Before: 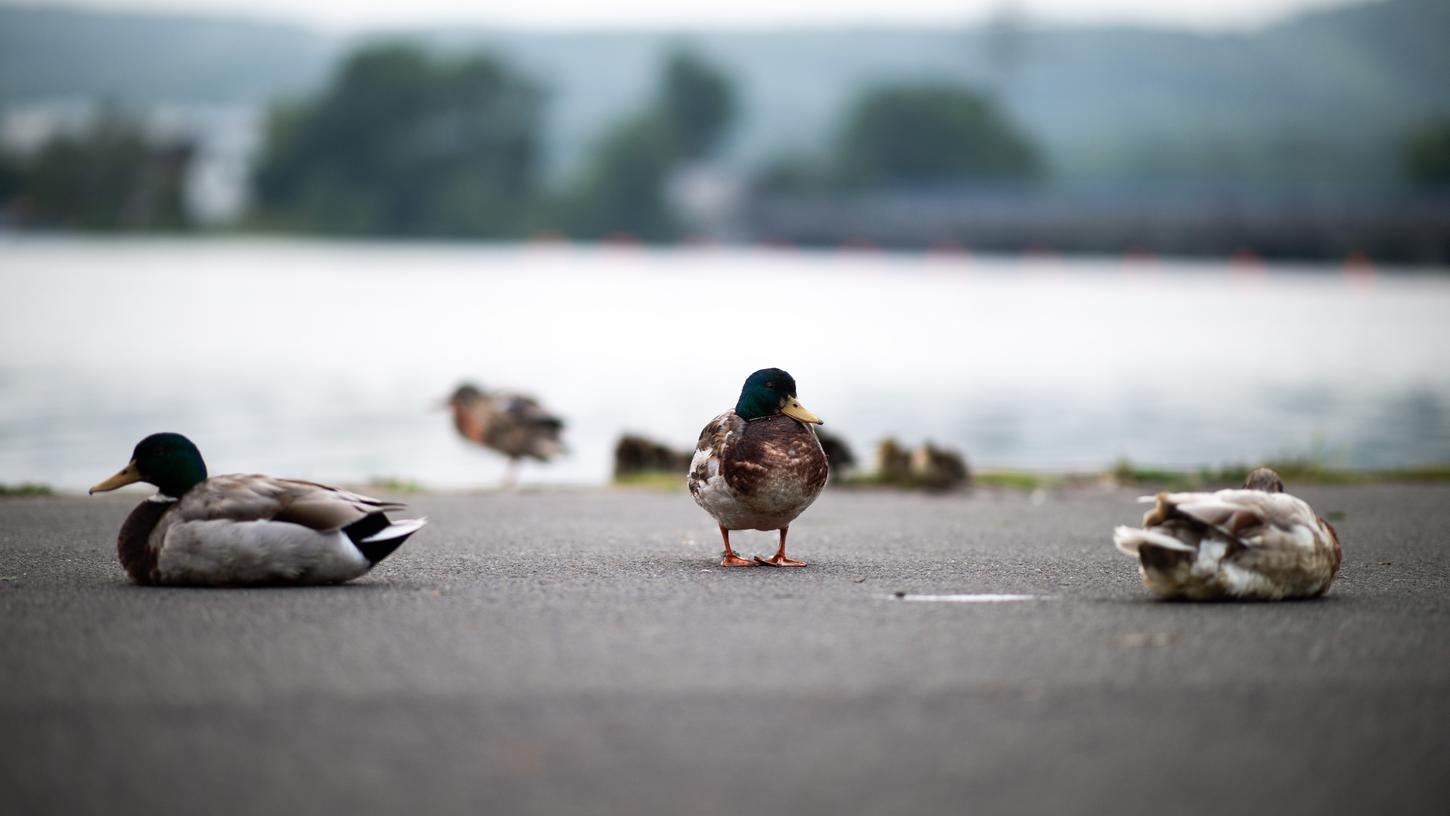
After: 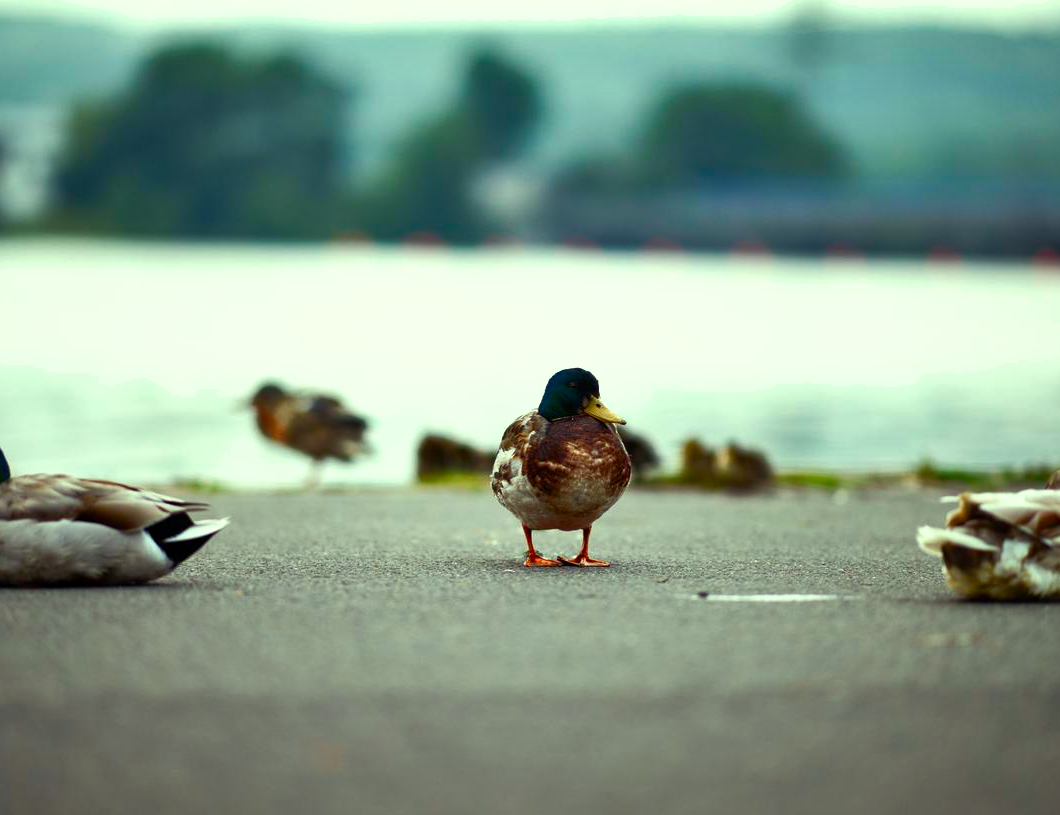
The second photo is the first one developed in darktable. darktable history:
crop: left 13.606%, top 0%, right 13.259%
color correction: highlights a* 3.37, highlights b* 1.96, saturation 1.19
color balance rgb: shadows lift › chroma 0.897%, shadows lift › hue 110.88°, highlights gain › luminance 15.34%, highlights gain › chroma 7.012%, highlights gain › hue 126.13°, perceptual saturation grading › global saturation 20%, perceptual saturation grading › highlights -25.781%, perceptual saturation grading › shadows 49.84%
shadows and highlights: white point adjustment 0.031, soften with gaussian
